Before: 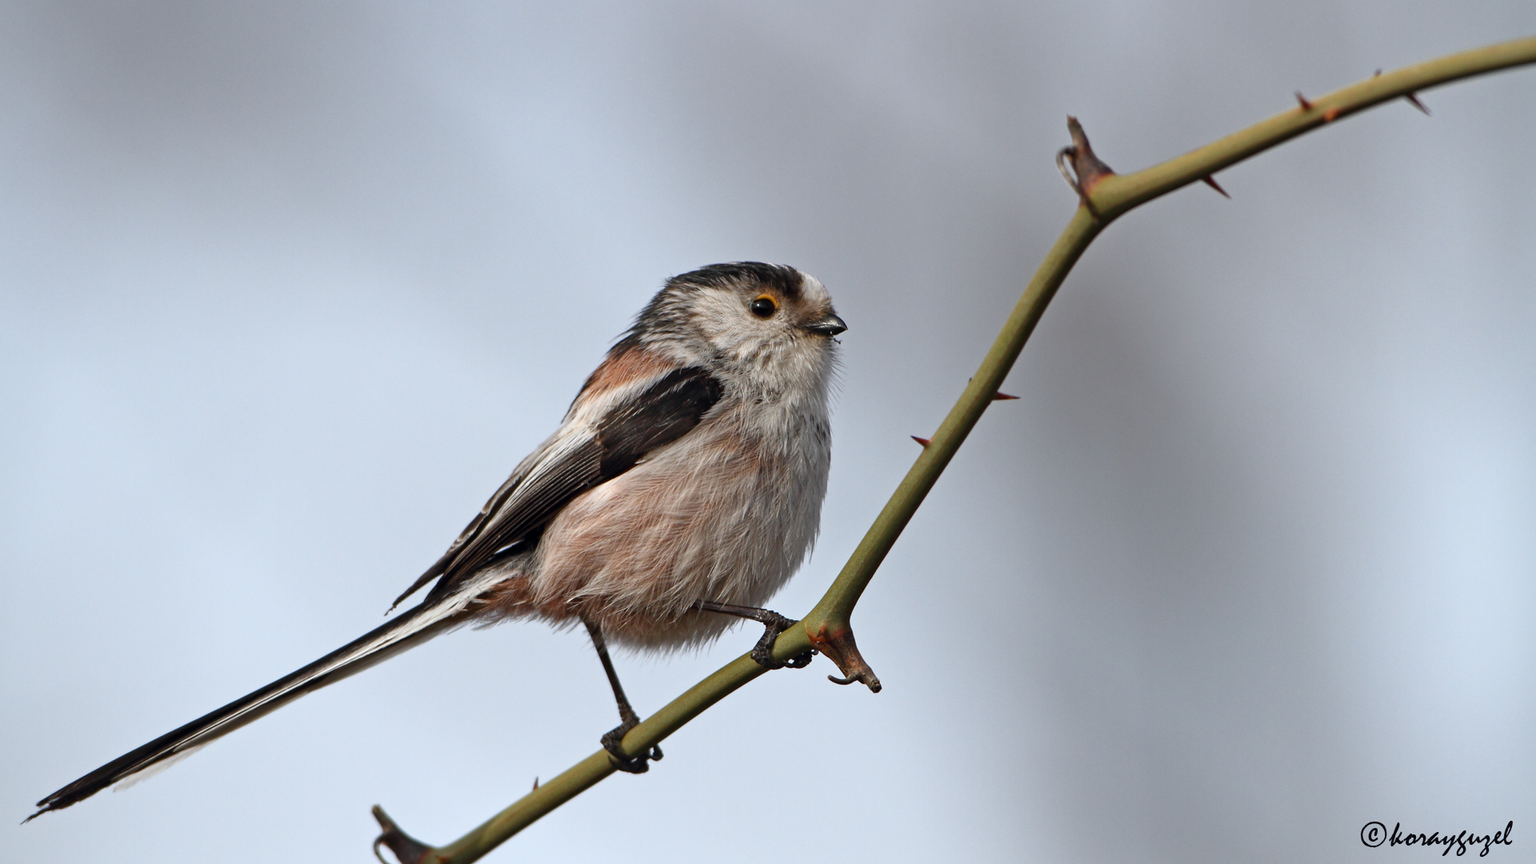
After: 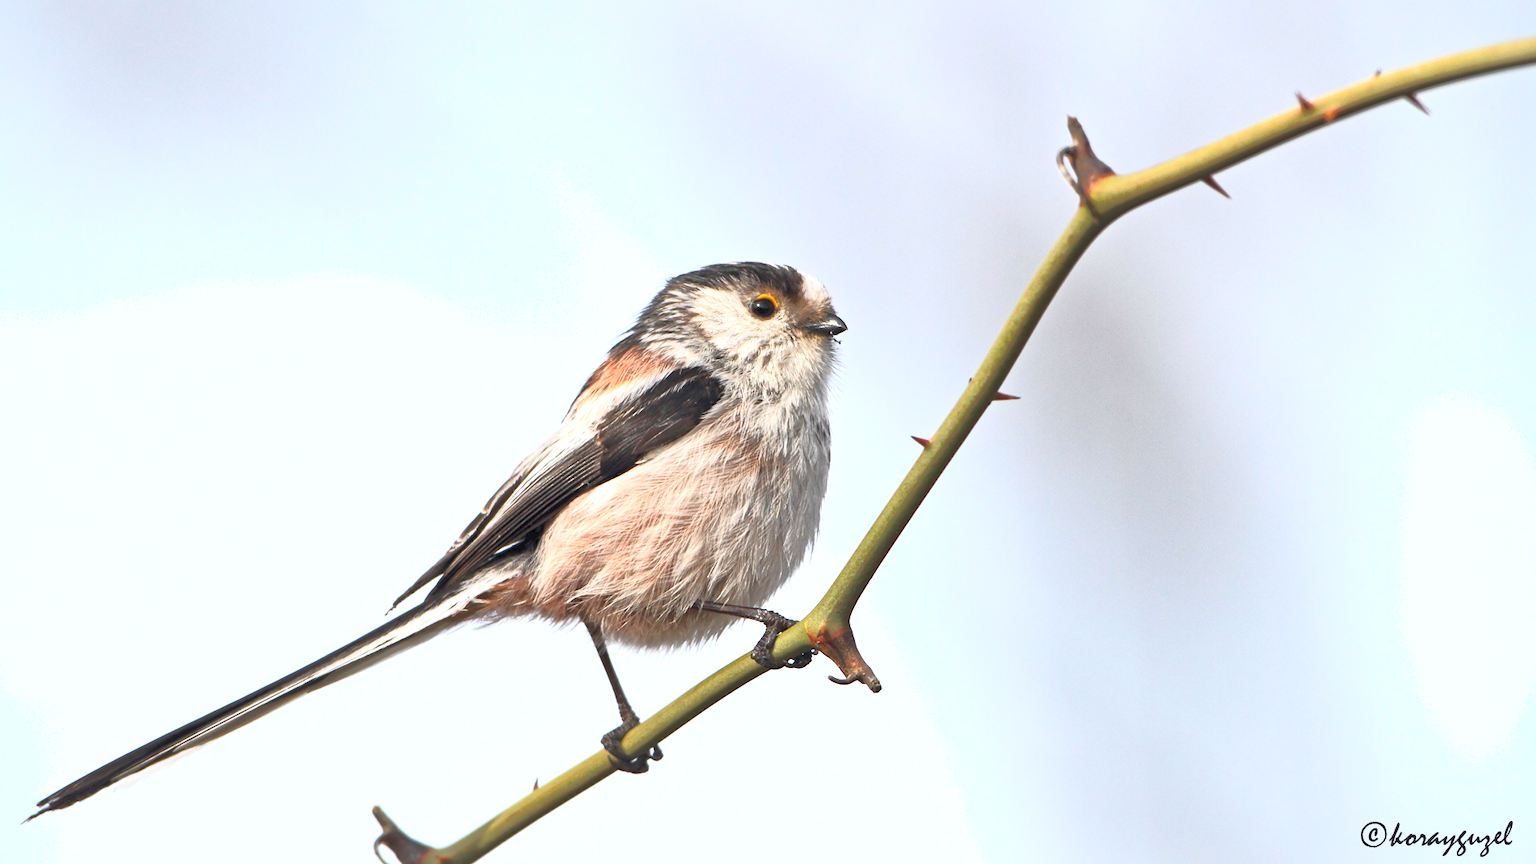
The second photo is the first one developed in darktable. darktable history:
contrast brightness saturation: contrast 0.387, brightness 0.542
local contrast: mode bilateral grid, contrast 19, coarseness 49, detail 132%, midtone range 0.2
exposure: exposure 0.732 EV, compensate highlight preservation false
shadows and highlights: on, module defaults
